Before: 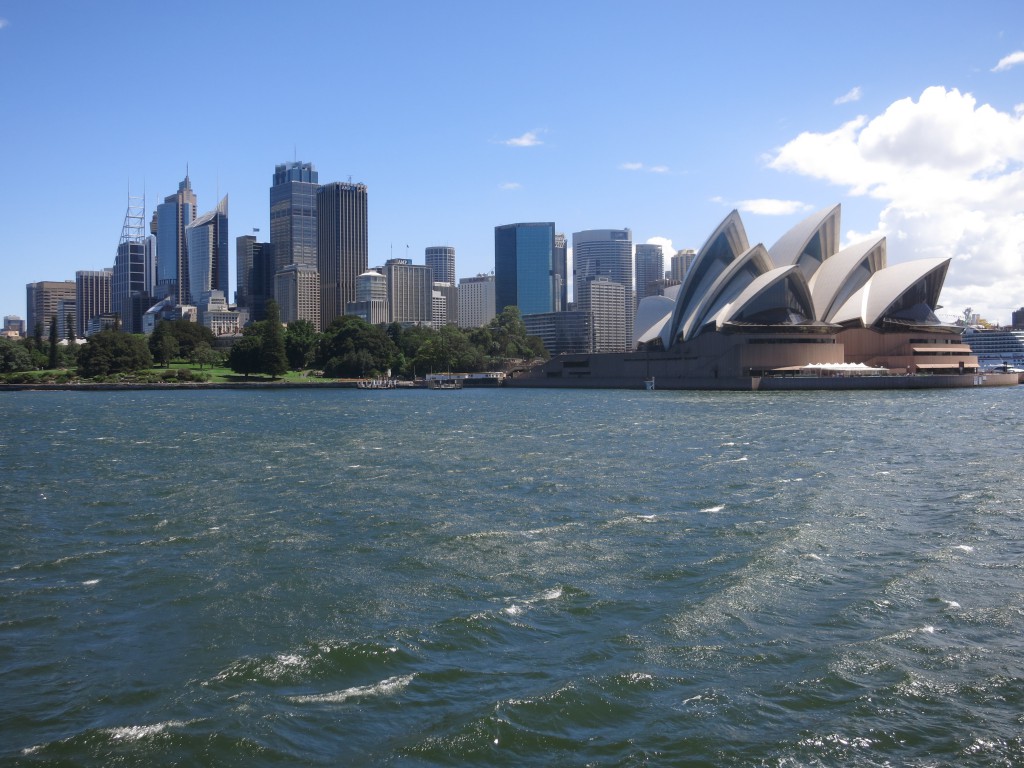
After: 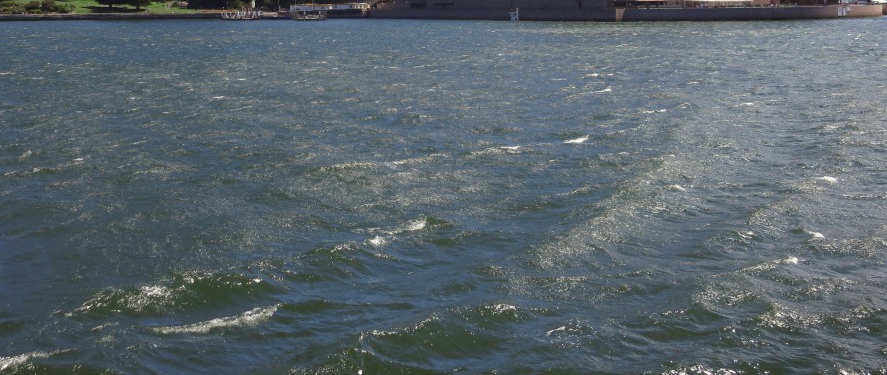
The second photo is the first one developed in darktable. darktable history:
crop and rotate: left 13.306%, top 48.129%, bottom 2.928%
color correction: highlights a* -0.95, highlights b* 4.5, shadows a* 3.55
